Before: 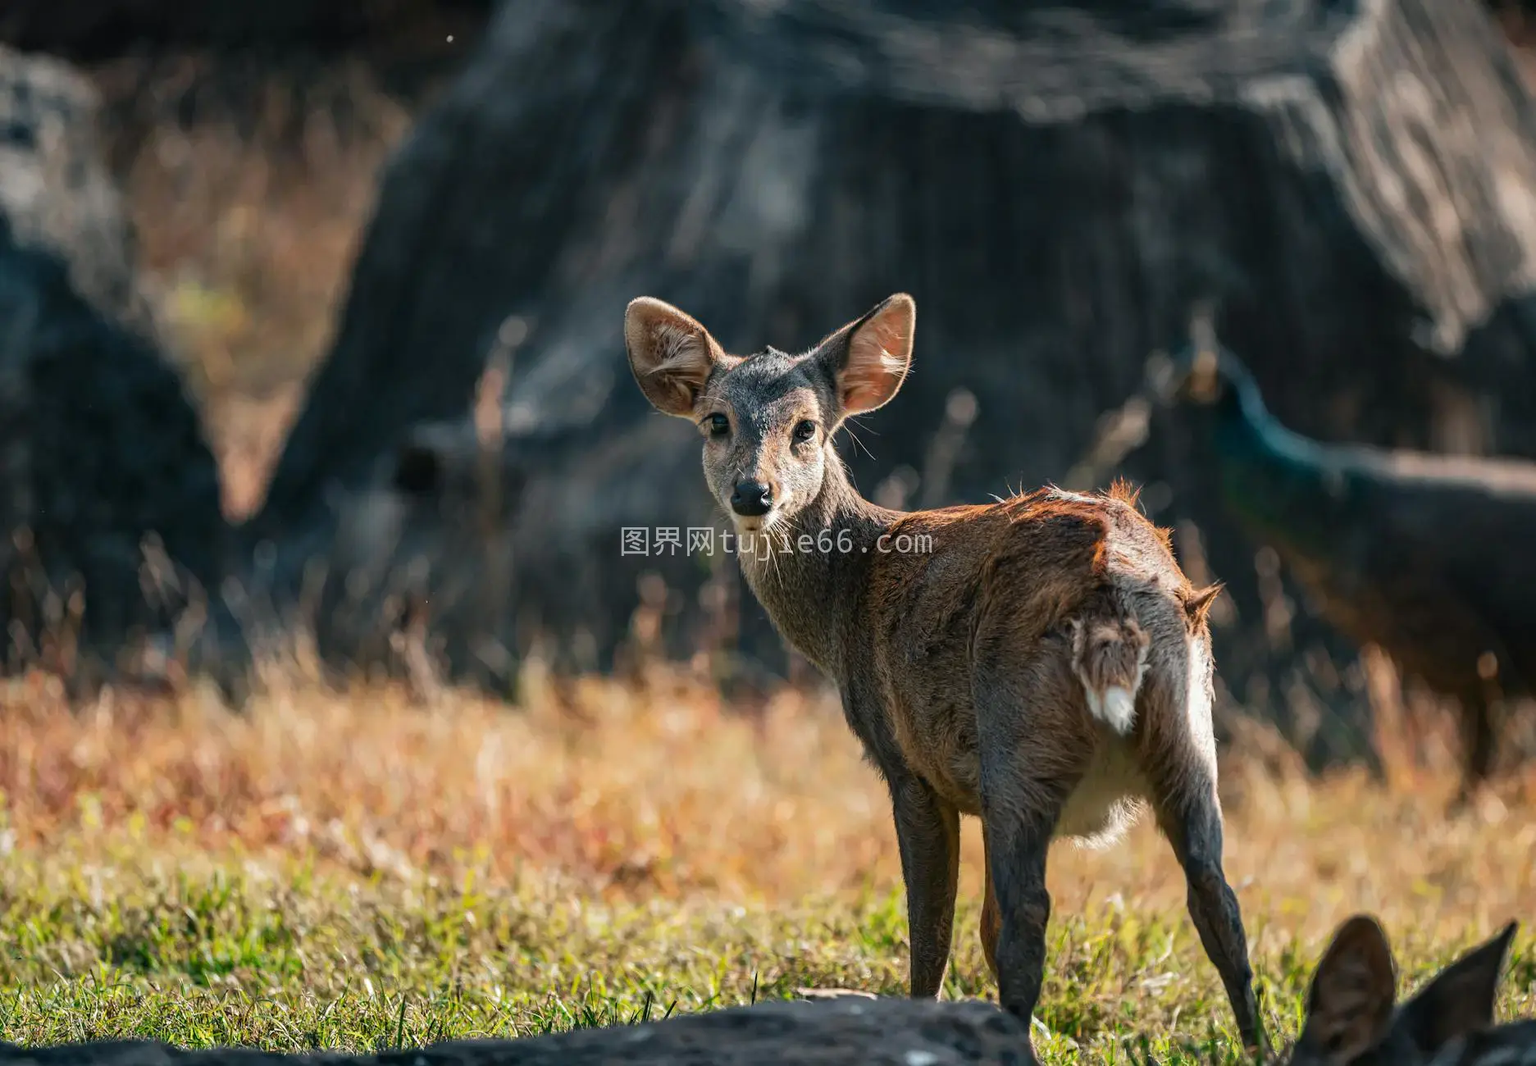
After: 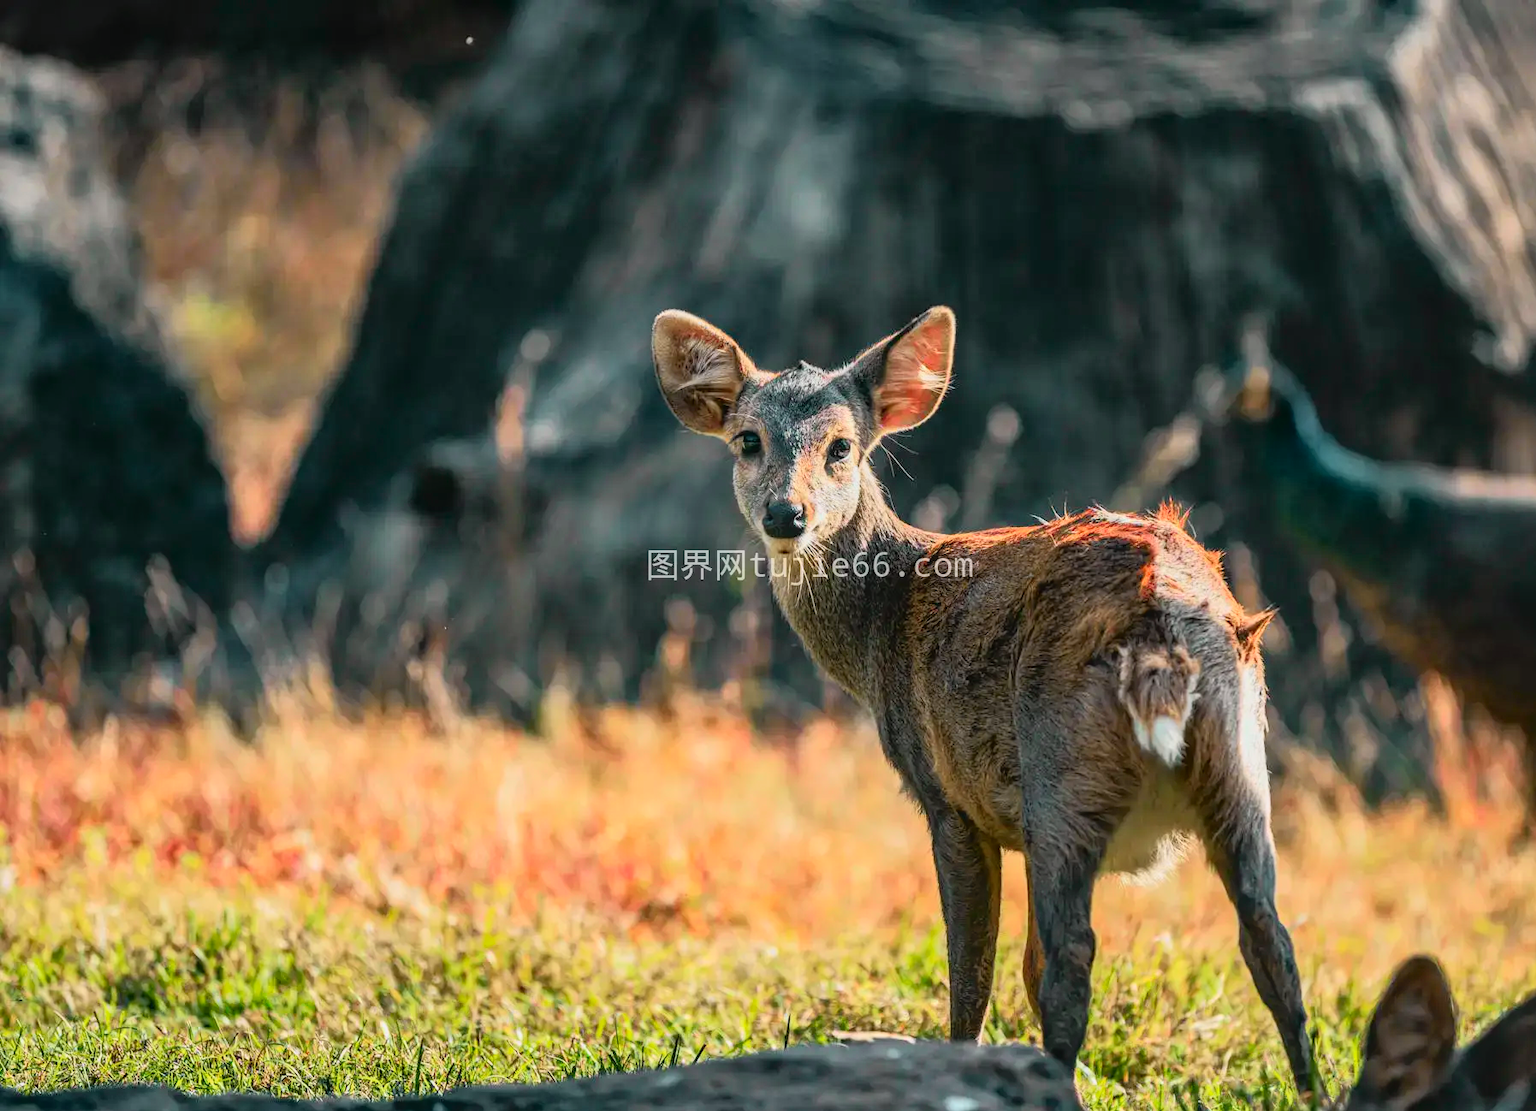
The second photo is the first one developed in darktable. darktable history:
local contrast: detail 110%
tone curve: curves: ch0 [(0, 0.005) (0.103, 0.097) (0.18, 0.22) (0.4, 0.485) (0.5, 0.612) (0.668, 0.787) (0.823, 0.894) (1, 0.971)]; ch1 [(0, 0) (0.172, 0.123) (0.324, 0.253) (0.396, 0.388) (0.478, 0.461) (0.499, 0.498) (0.522, 0.528) (0.609, 0.686) (0.704, 0.818) (1, 1)]; ch2 [(0, 0) (0.411, 0.424) (0.496, 0.501) (0.515, 0.514) (0.555, 0.585) (0.641, 0.69) (1, 1)], color space Lab, independent channels, preserve colors none
crop: right 4.126%, bottom 0.031%
